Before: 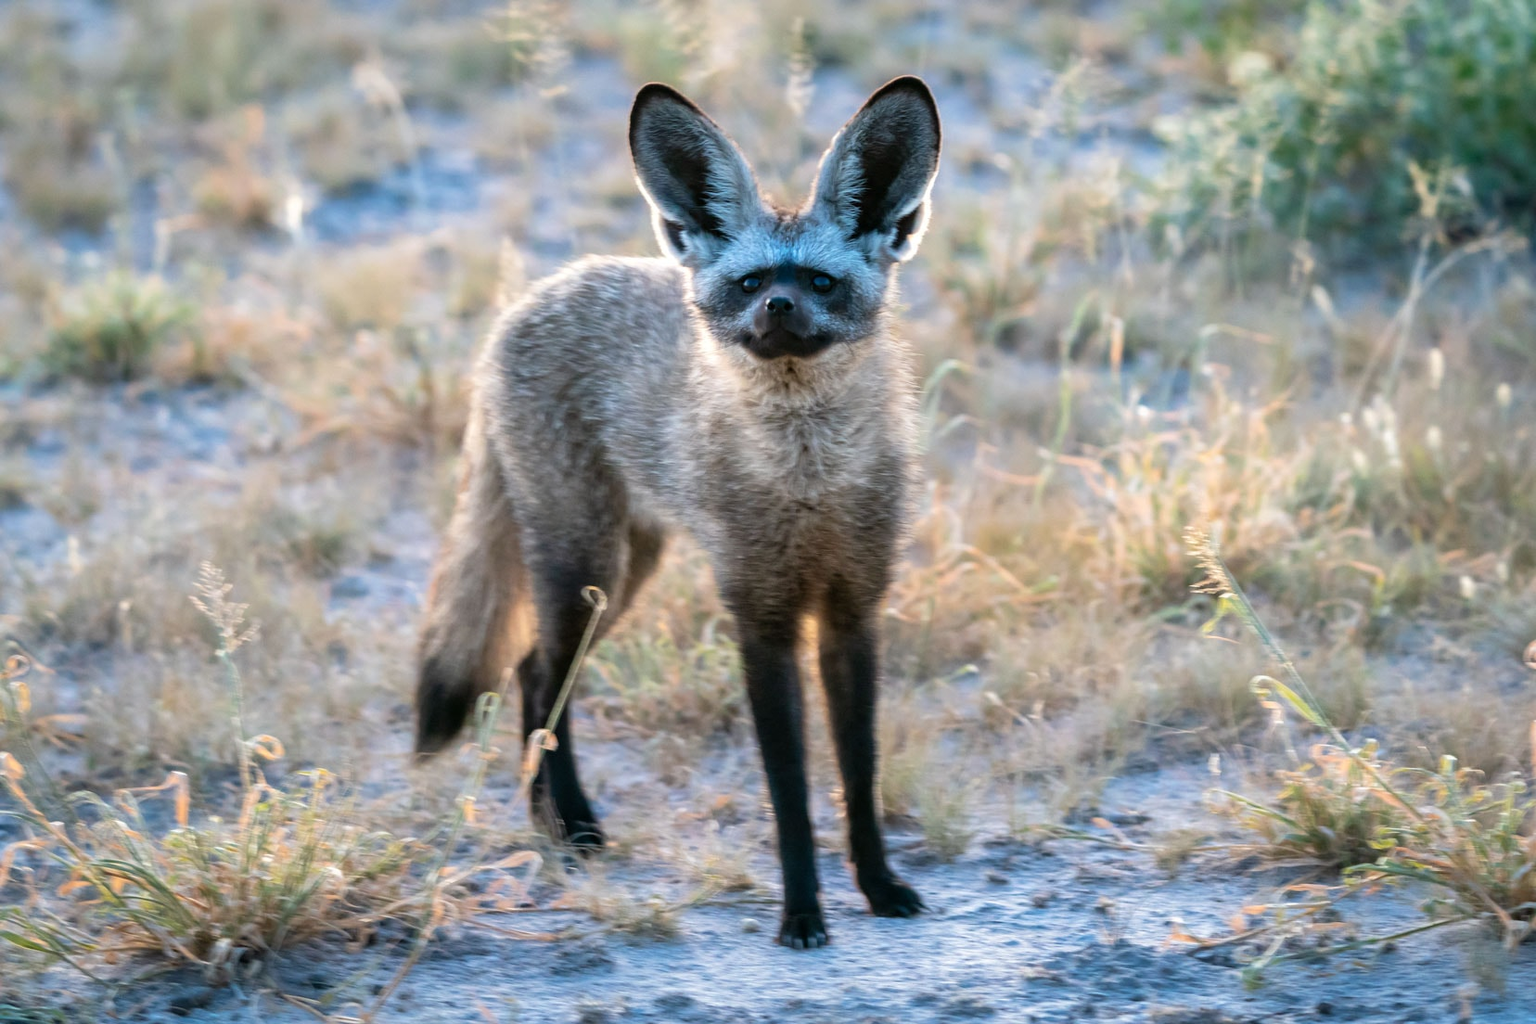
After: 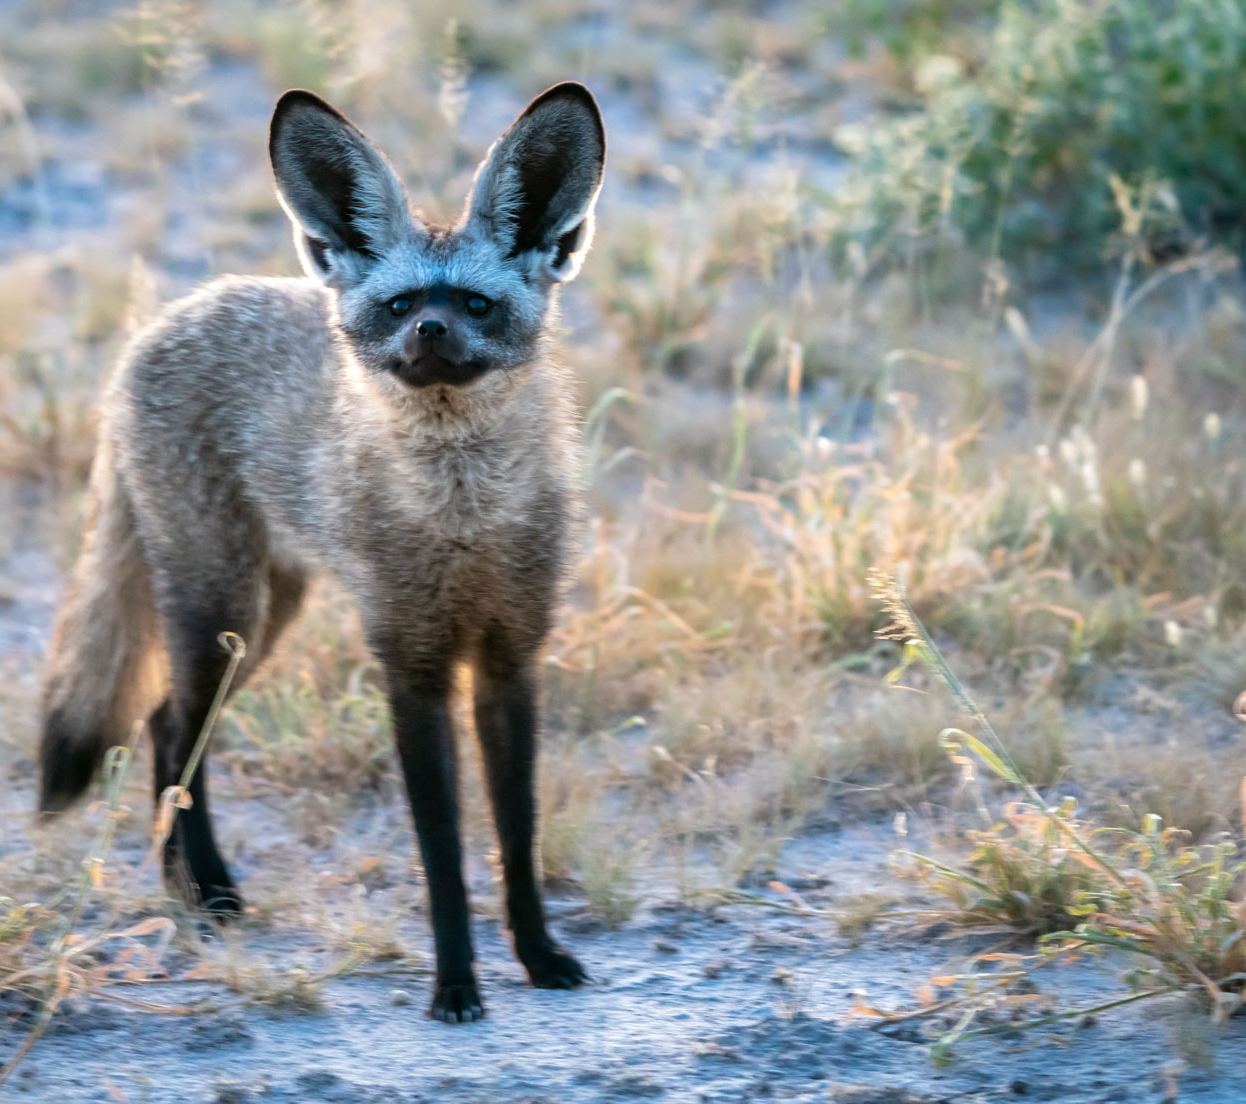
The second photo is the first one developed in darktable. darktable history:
crop and rotate: left 24.733%
